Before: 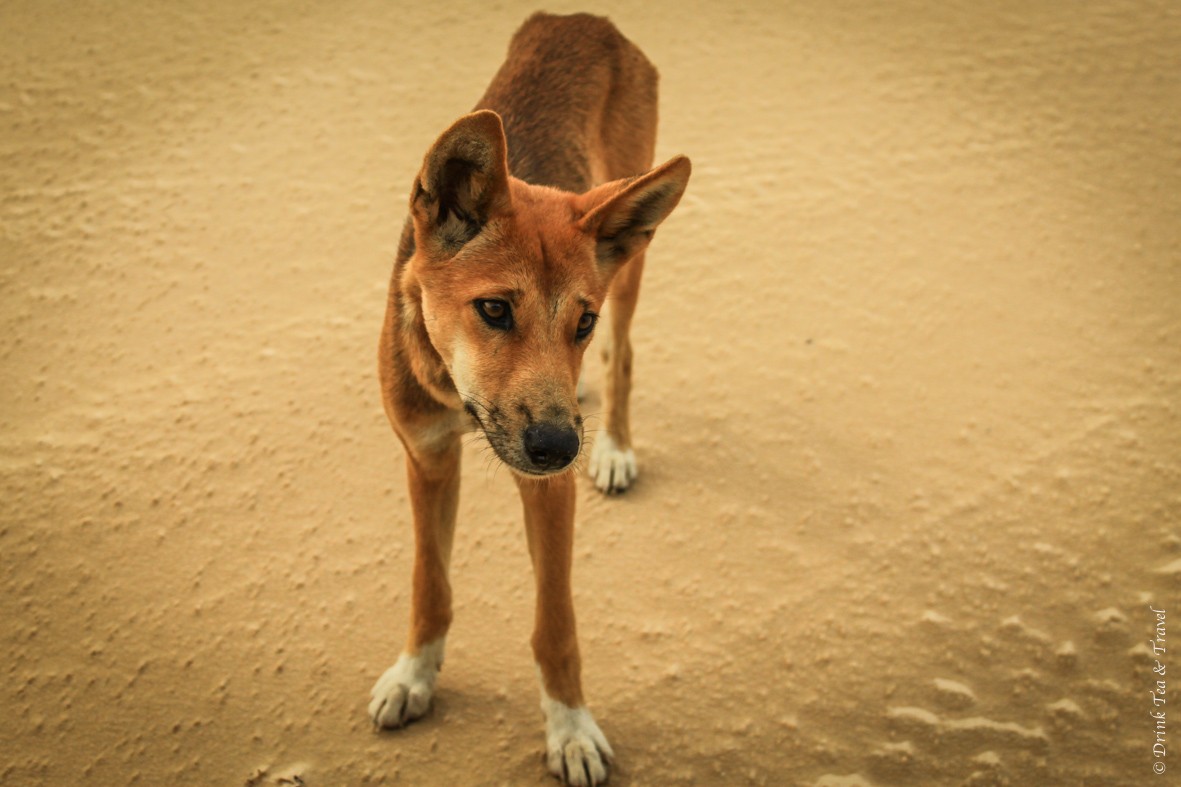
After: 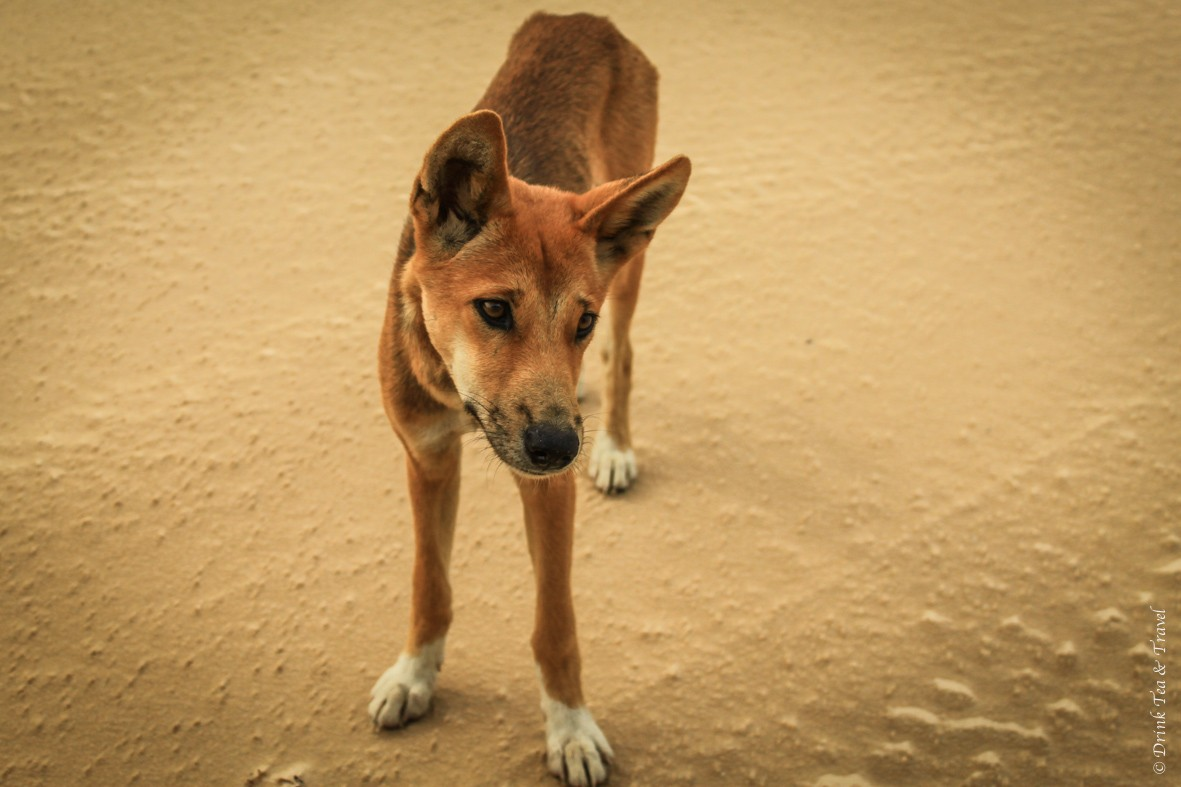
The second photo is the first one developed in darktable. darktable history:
contrast brightness saturation: saturation -0.055
